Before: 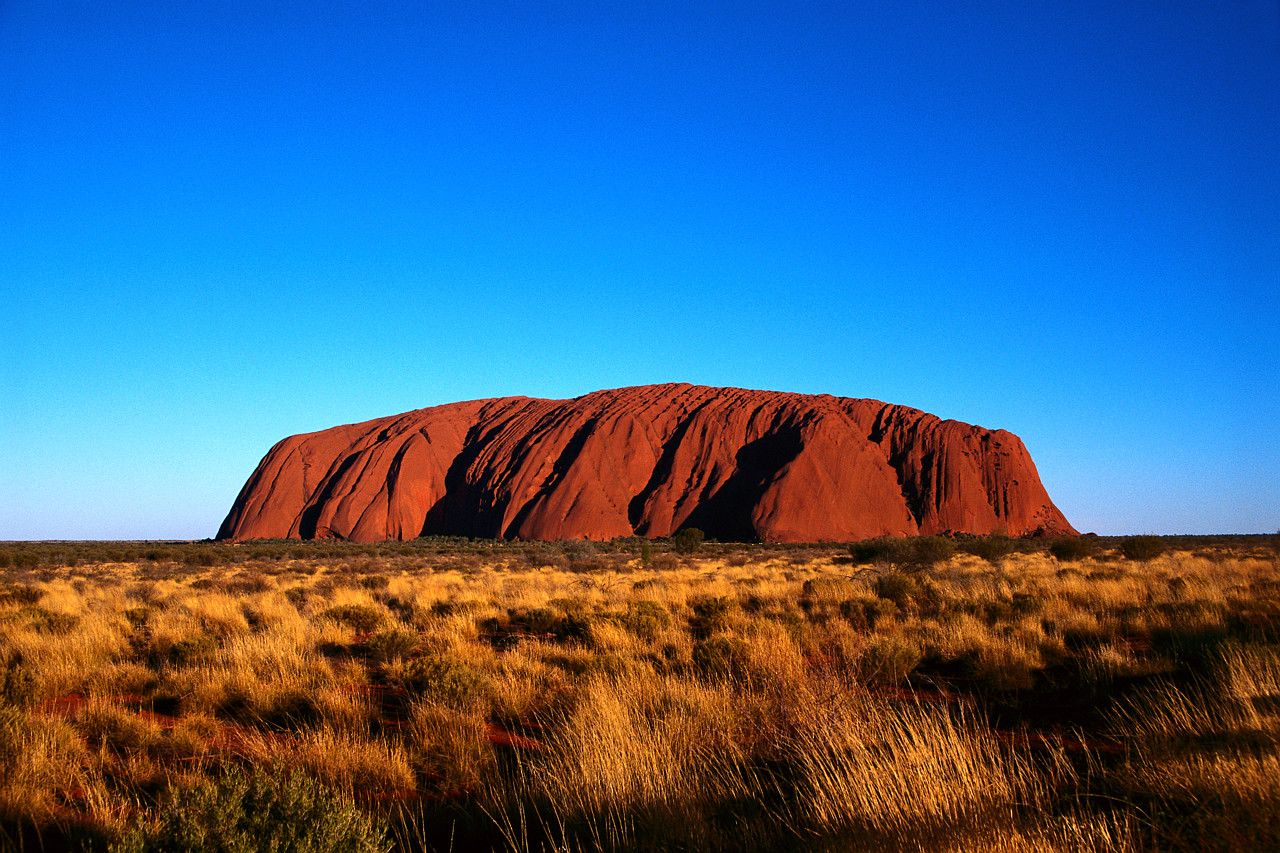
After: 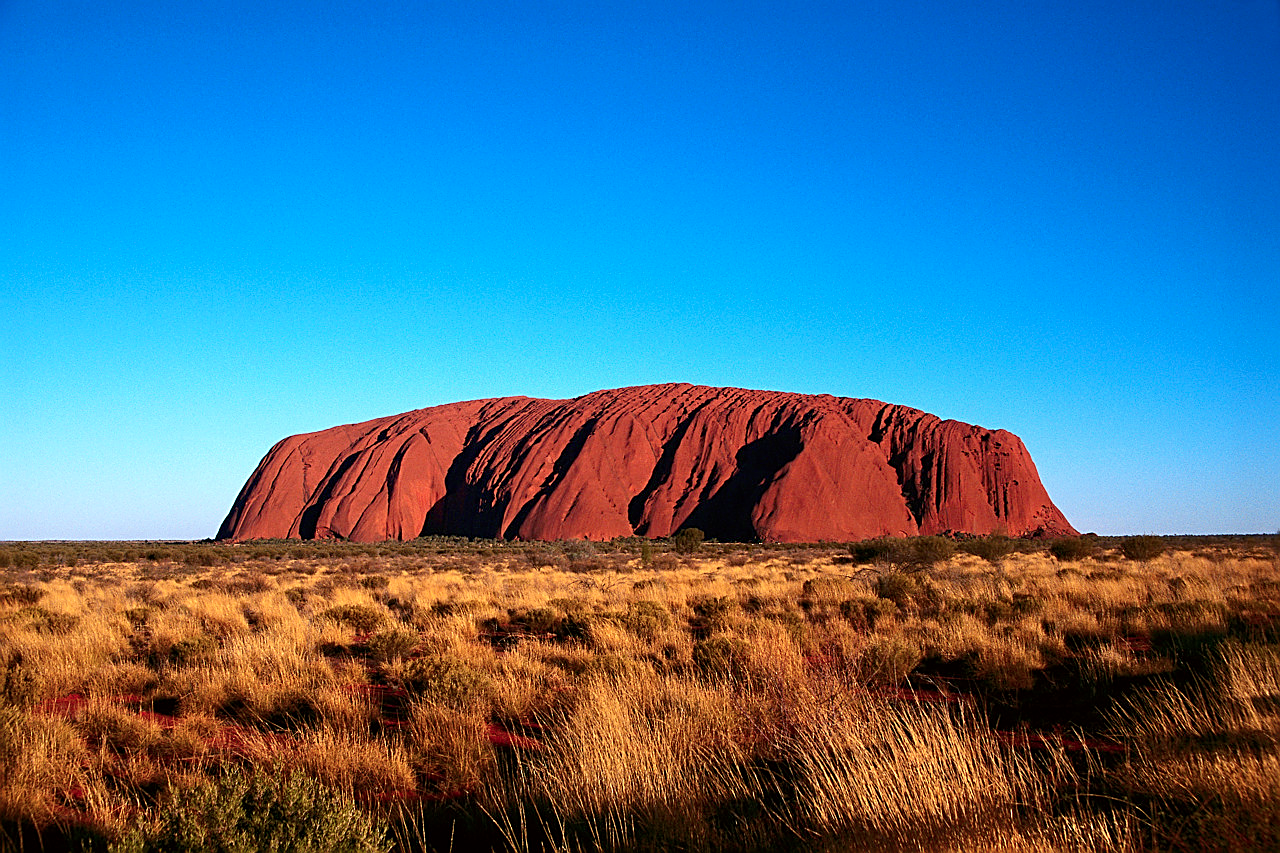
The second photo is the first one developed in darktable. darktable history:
sharpen: on, module defaults
shadows and highlights: radius 94.7, shadows -15.13, white point adjustment 0.209, highlights 32.24, compress 48.58%, soften with gaussian
